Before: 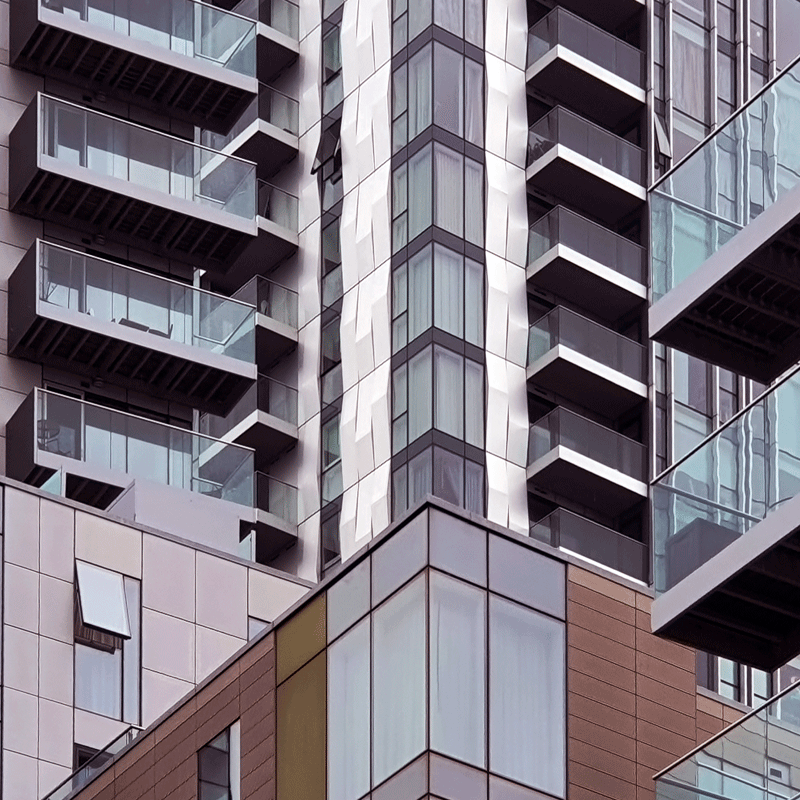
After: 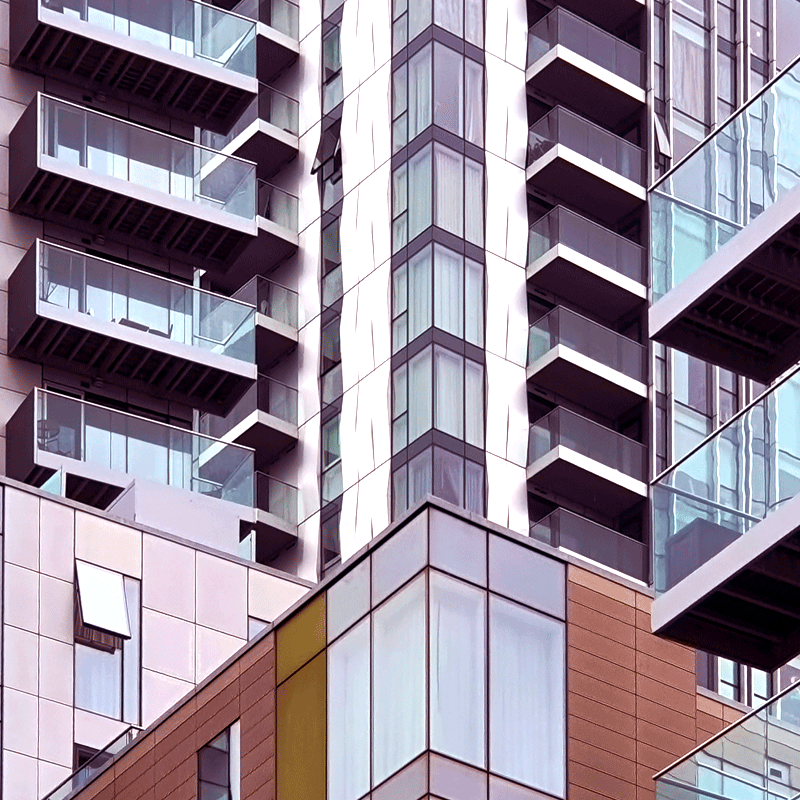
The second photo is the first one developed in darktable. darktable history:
color balance rgb: linear chroma grading › shadows -2.2%, linear chroma grading › highlights -15%, linear chroma grading › global chroma -10%, linear chroma grading › mid-tones -10%, perceptual saturation grading › global saturation 45%, perceptual saturation grading › highlights -50%, perceptual saturation grading › shadows 30%, perceptual brilliance grading › global brilliance 18%, global vibrance 45%
